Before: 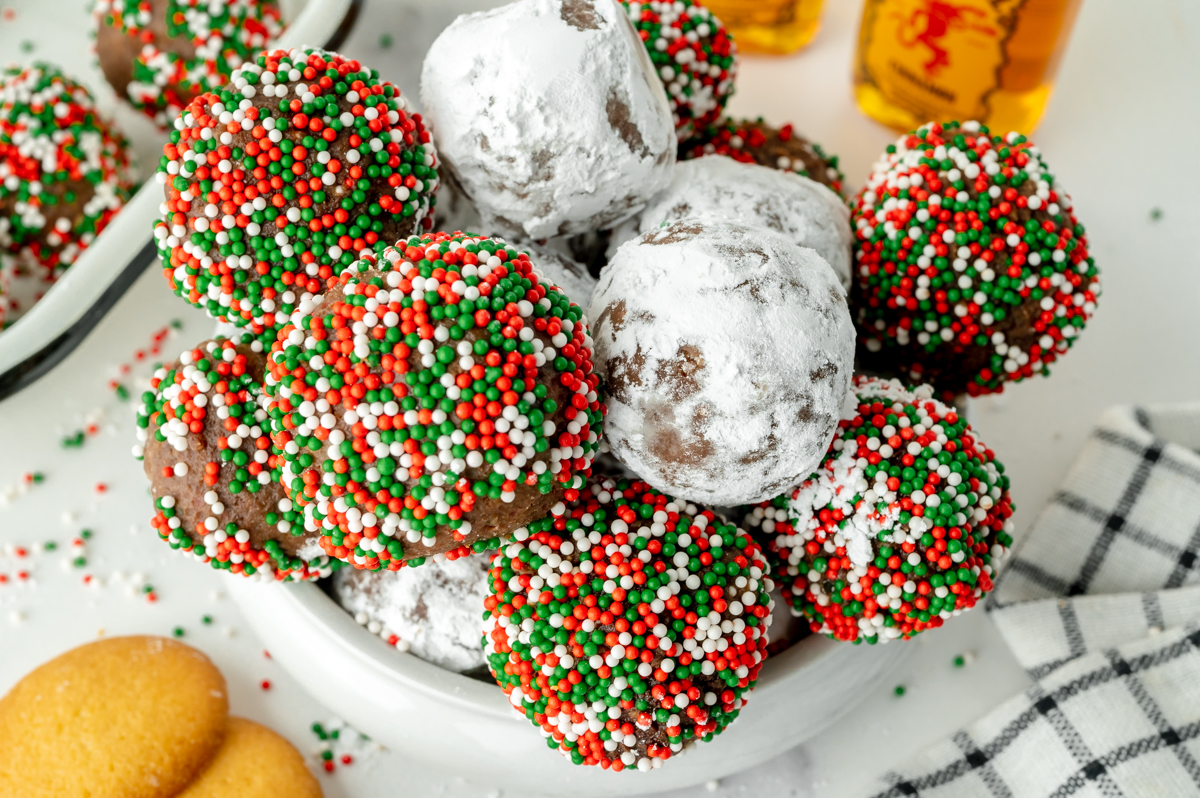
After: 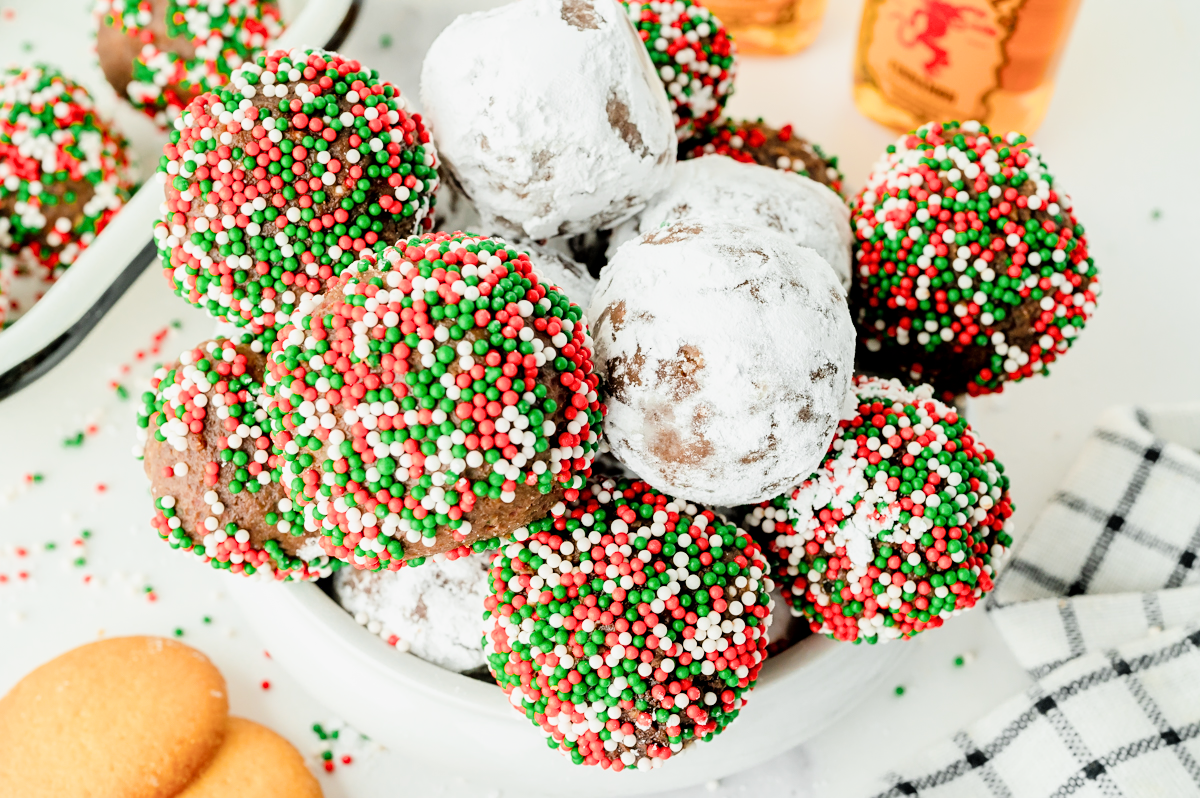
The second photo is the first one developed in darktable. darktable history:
filmic rgb: black relative exposure -7.65 EV, white relative exposure 4.56 EV, hardness 3.61, contrast 1.05
sharpen: amount 0.2
exposure: exposure 1.223 EV, compensate highlight preservation false
